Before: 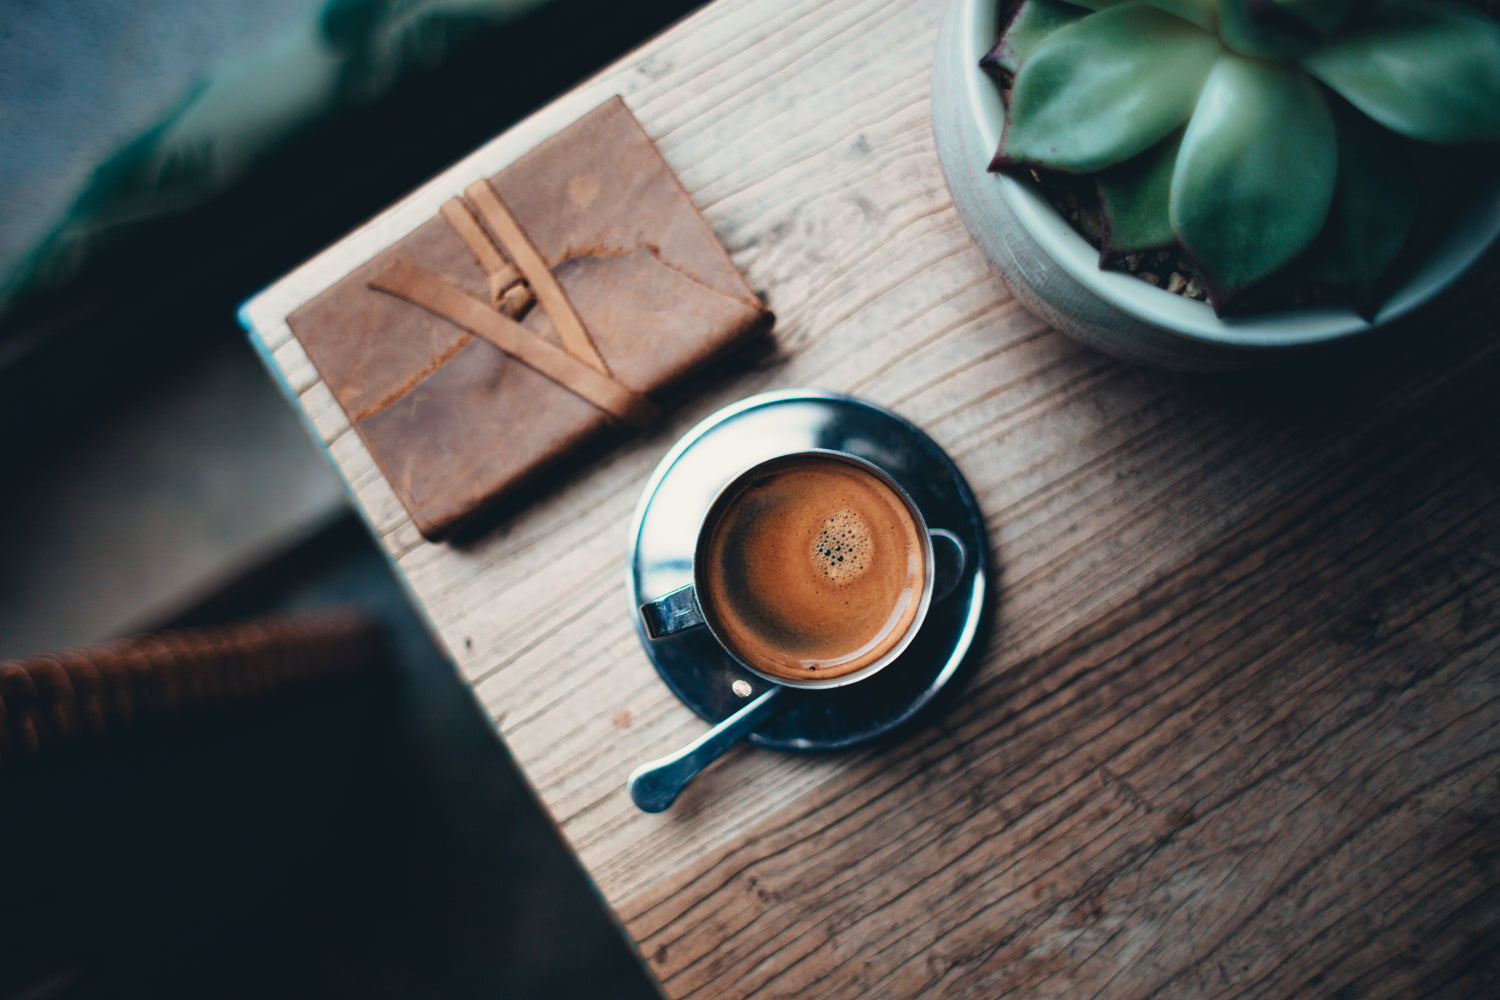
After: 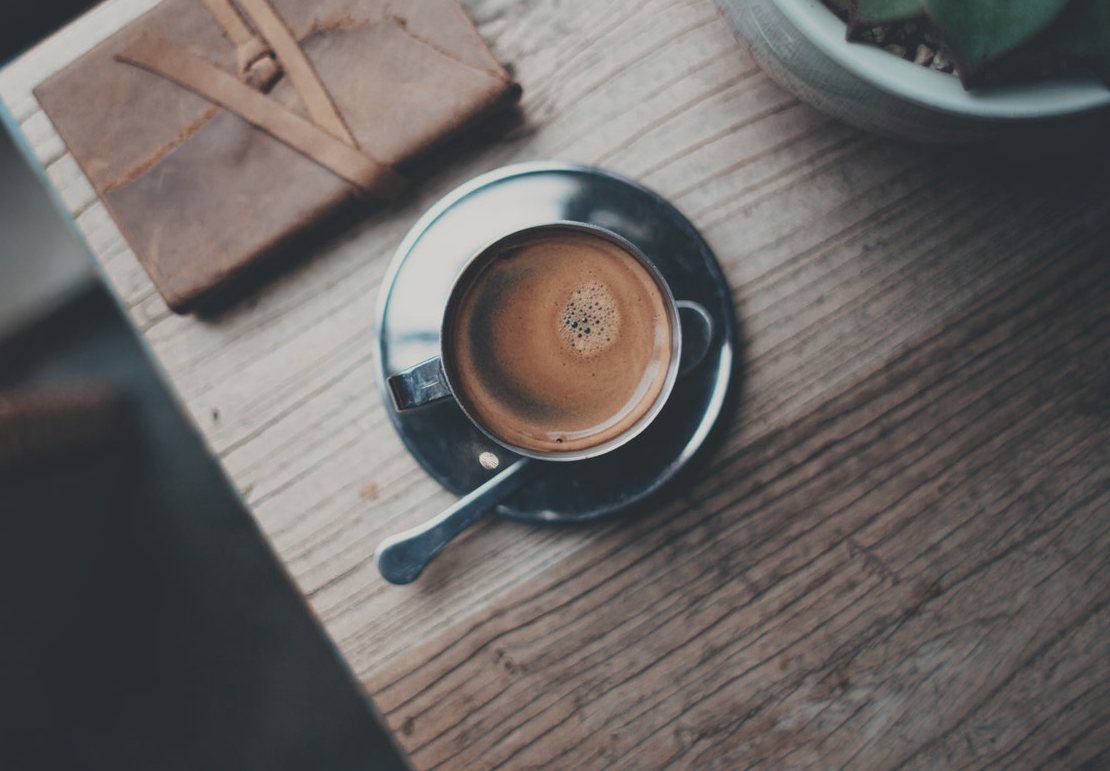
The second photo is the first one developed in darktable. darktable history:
contrast brightness saturation: contrast -0.26, saturation -0.43
crop: left 16.871%, top 22.857%, right 9.116%
